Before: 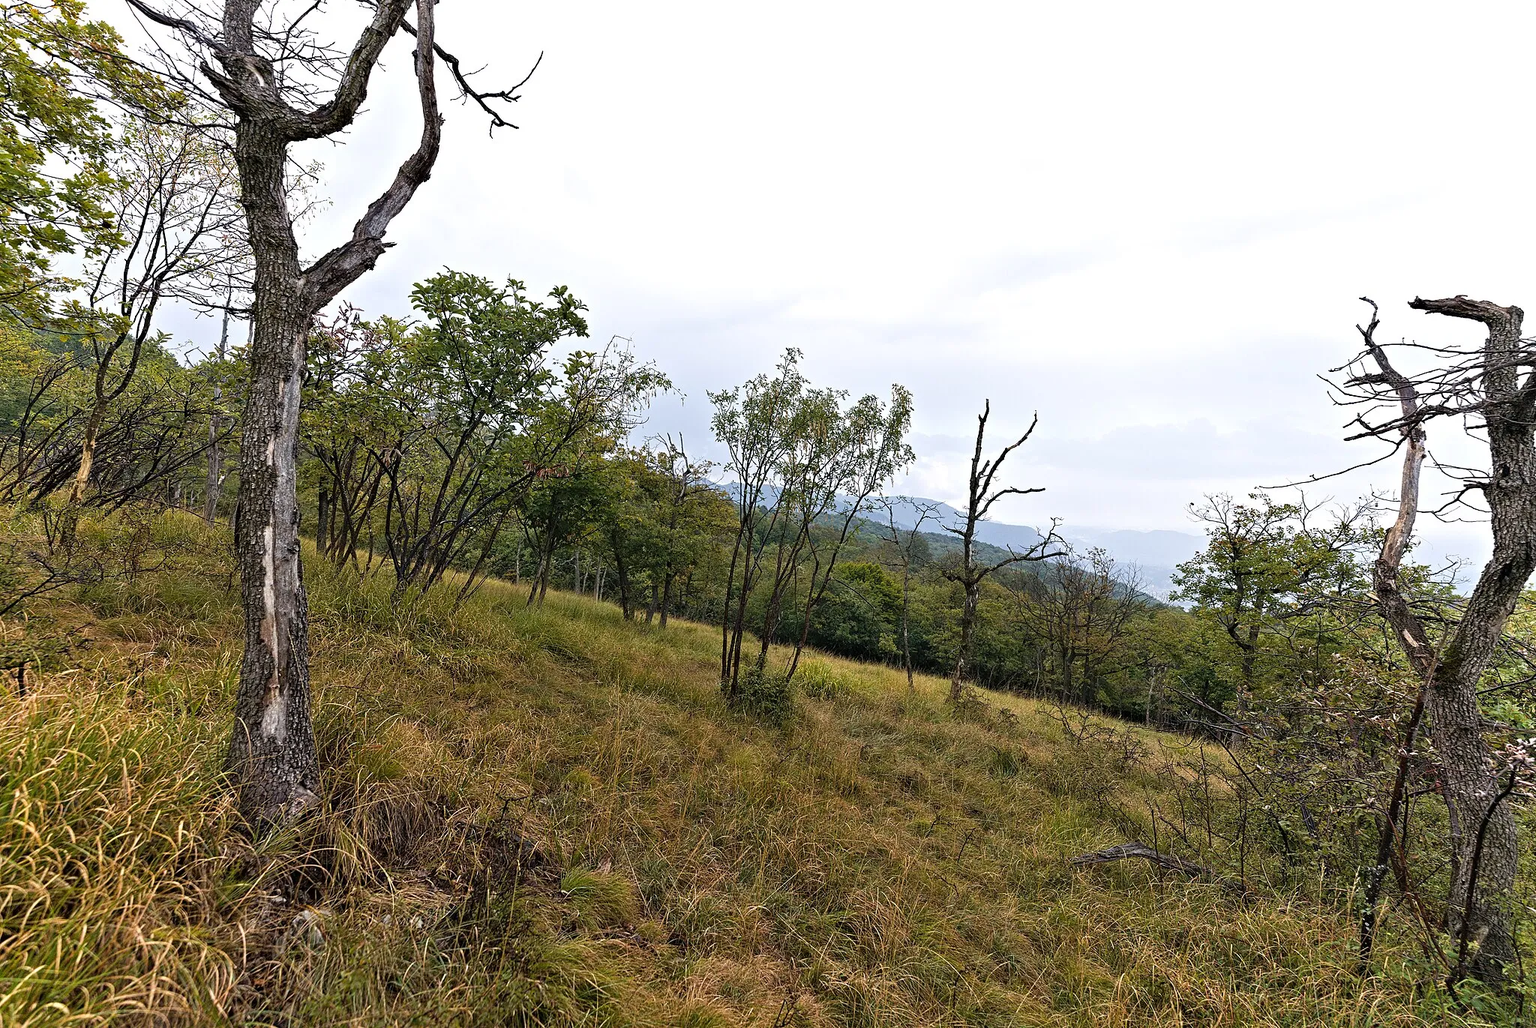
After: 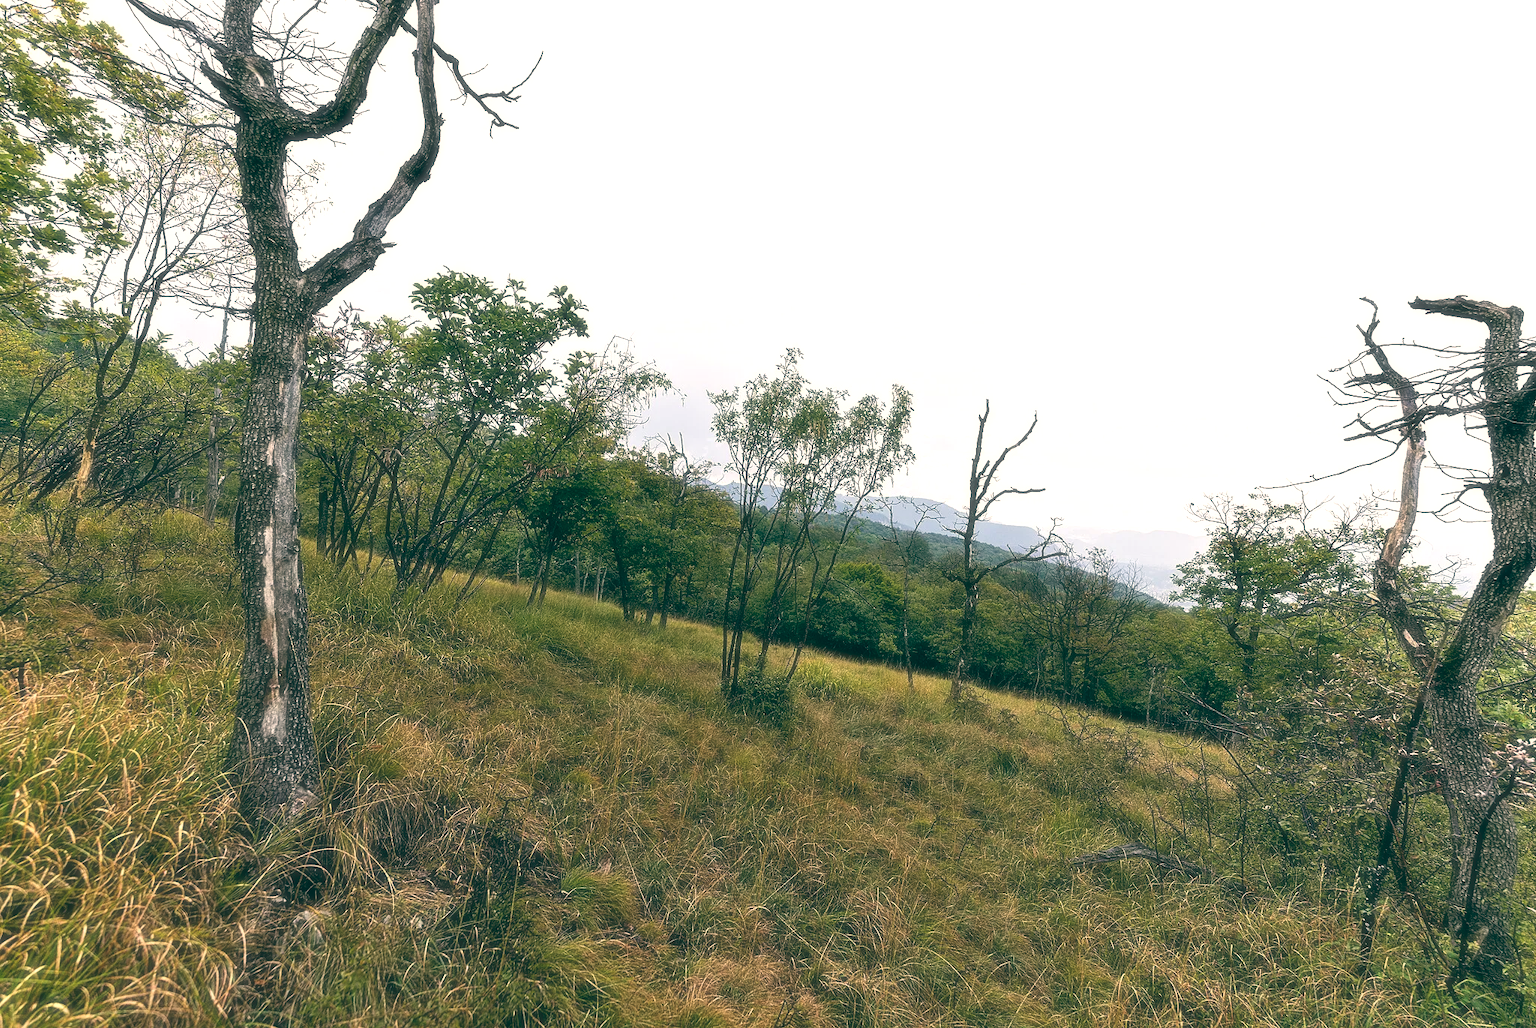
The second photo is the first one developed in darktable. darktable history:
exposure: exposure 0.2 EV, compensate highlight preservation false
soften: size 19.52%, mix 20.32%
tone equalizer: on, module defaults
color balance: lift [1.005, 0.99, 1.007, 1.01], gamma [1, 0.979, 1.011, 1.021], gain [0.923, 1.098, 1.025, 0.902], input saturation 90.45%, contrast 7.73%, output saturation 105.91%
